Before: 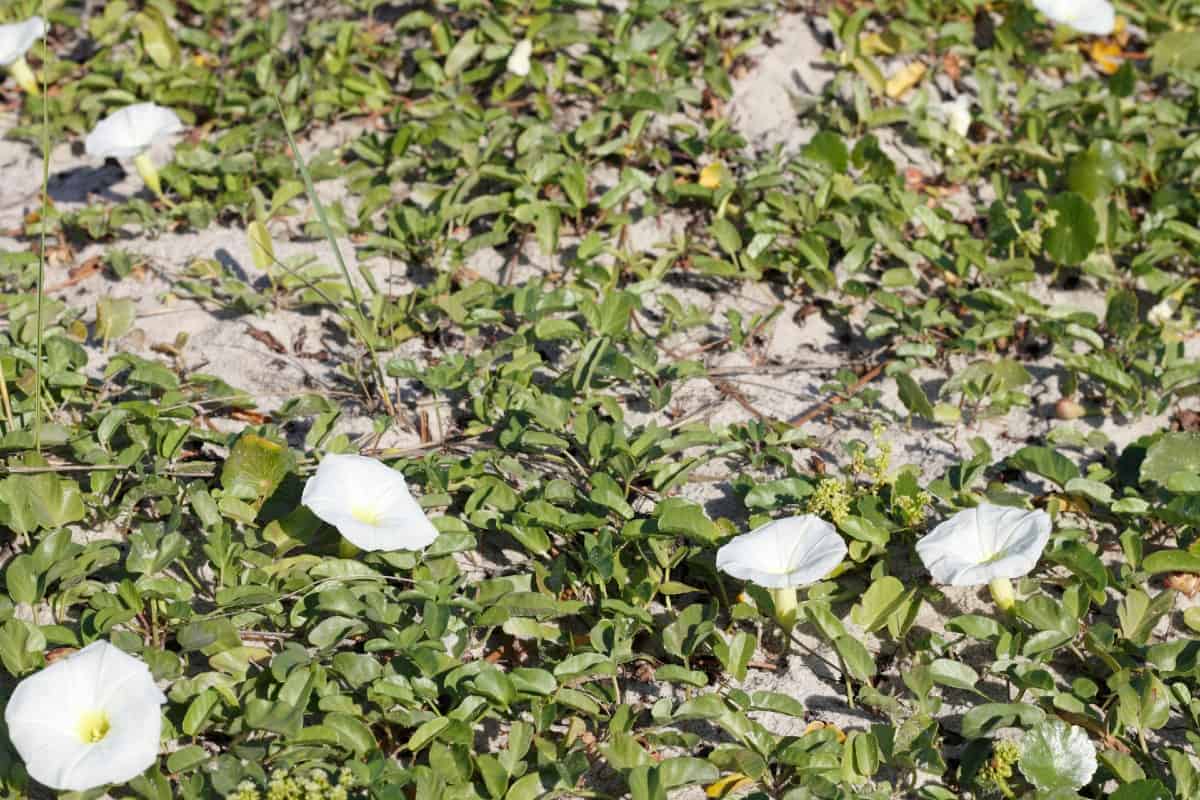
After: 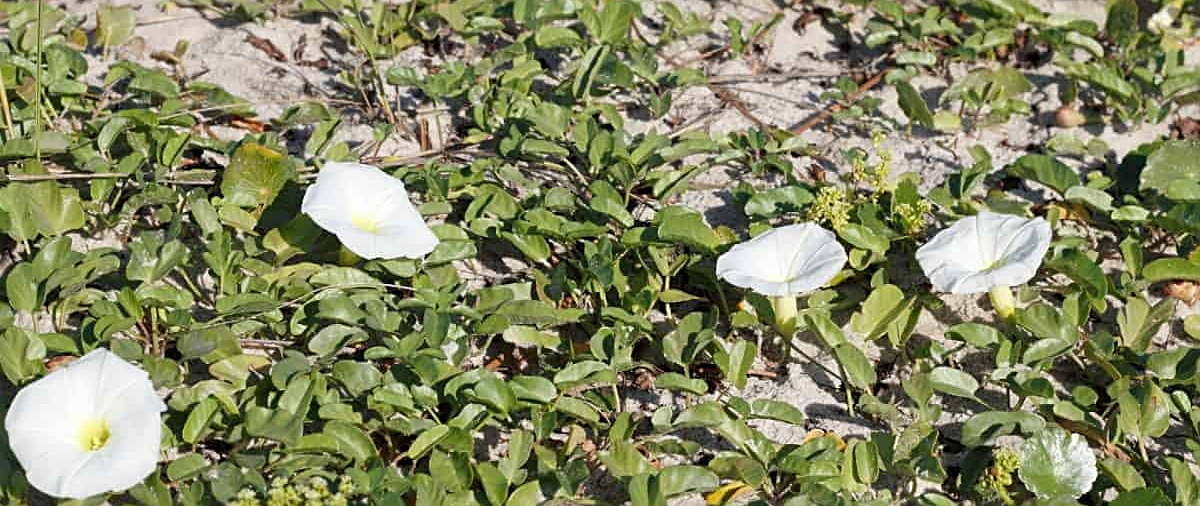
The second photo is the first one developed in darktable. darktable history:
crop and rotate: top 36.7%
sharpen: on, module defaults
shadows and highlights: soften with gaussian
